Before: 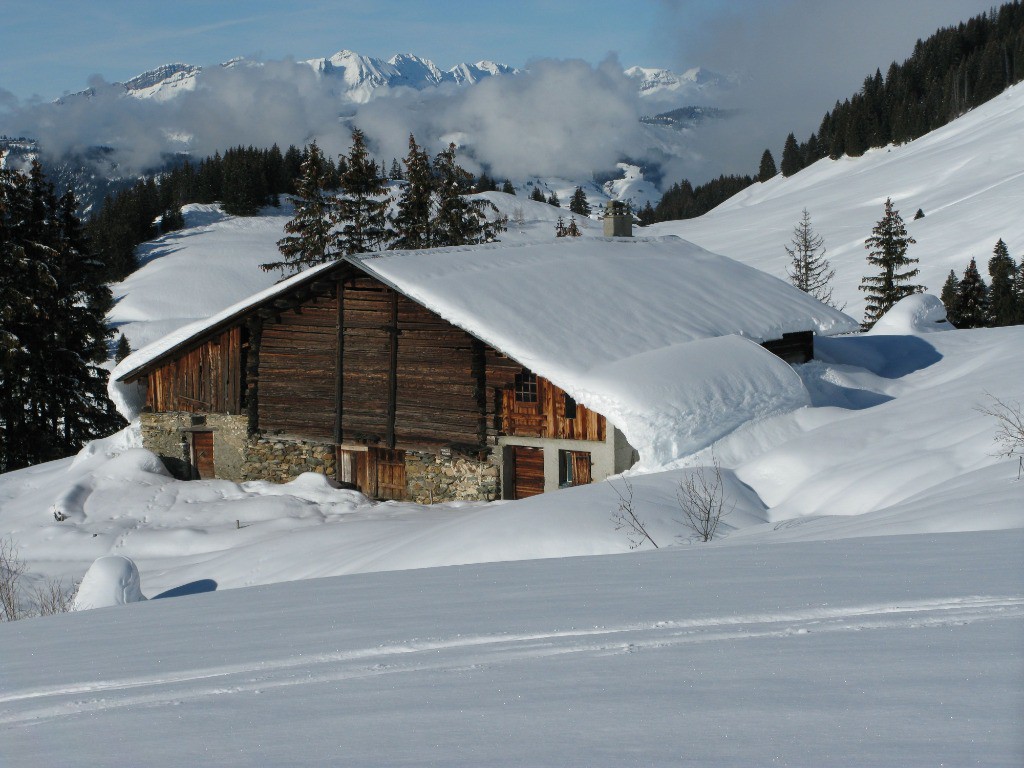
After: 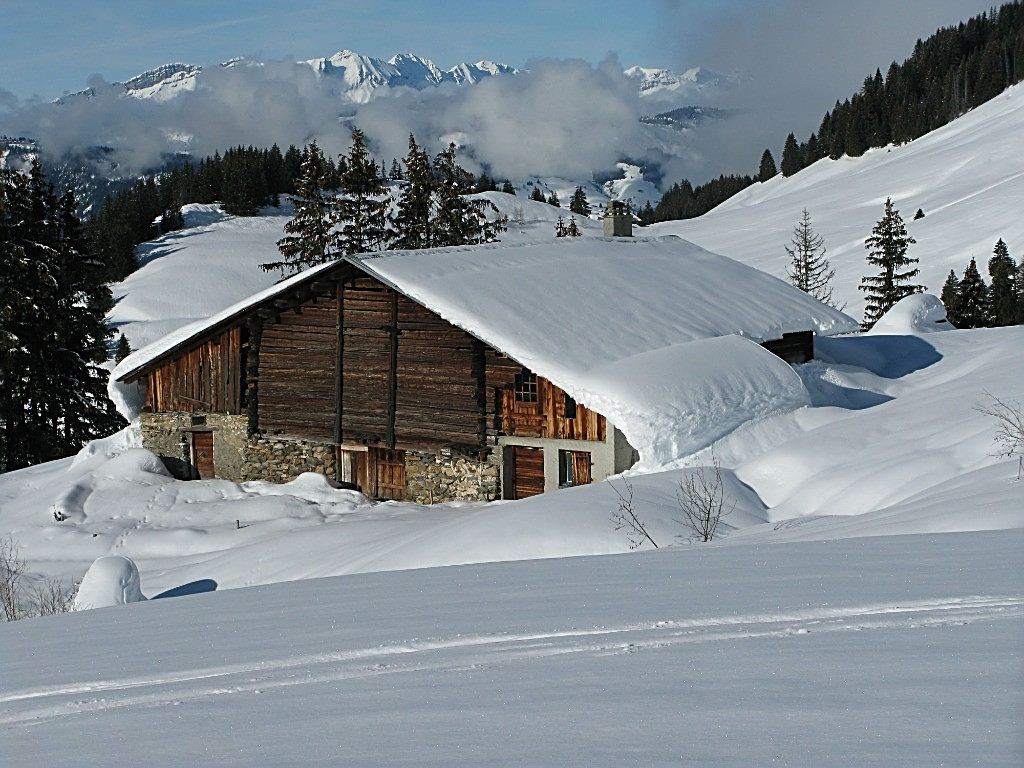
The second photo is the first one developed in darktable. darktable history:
sharpen: amount 0.888
